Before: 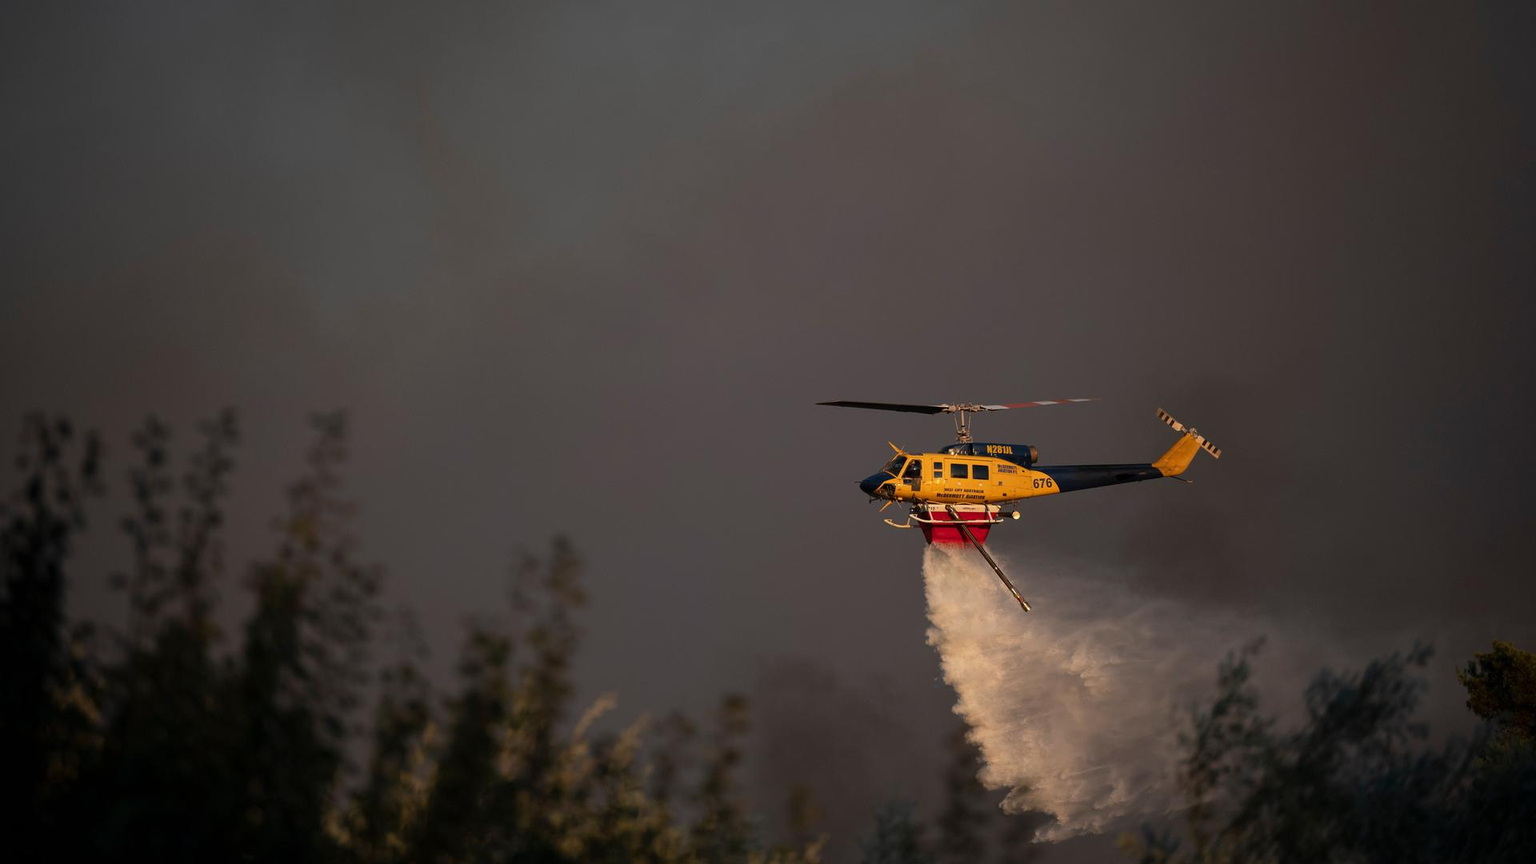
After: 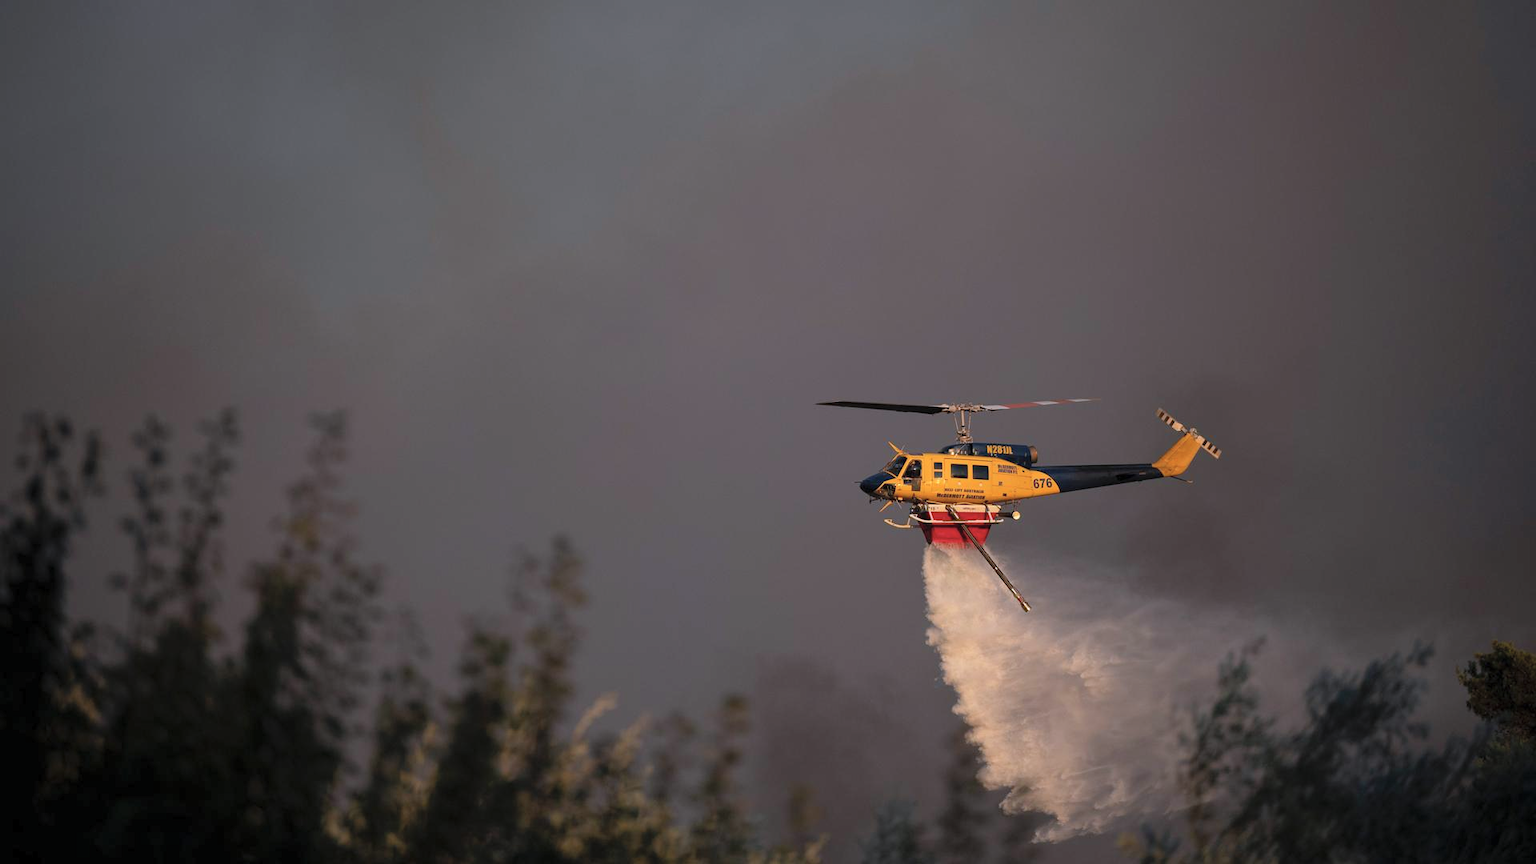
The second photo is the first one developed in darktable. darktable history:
contrast brightness saturation: brightness 0.136
color calibration: illuminant as shot in camera, x 0.358, y 0.373, temperature 4628.91 K
